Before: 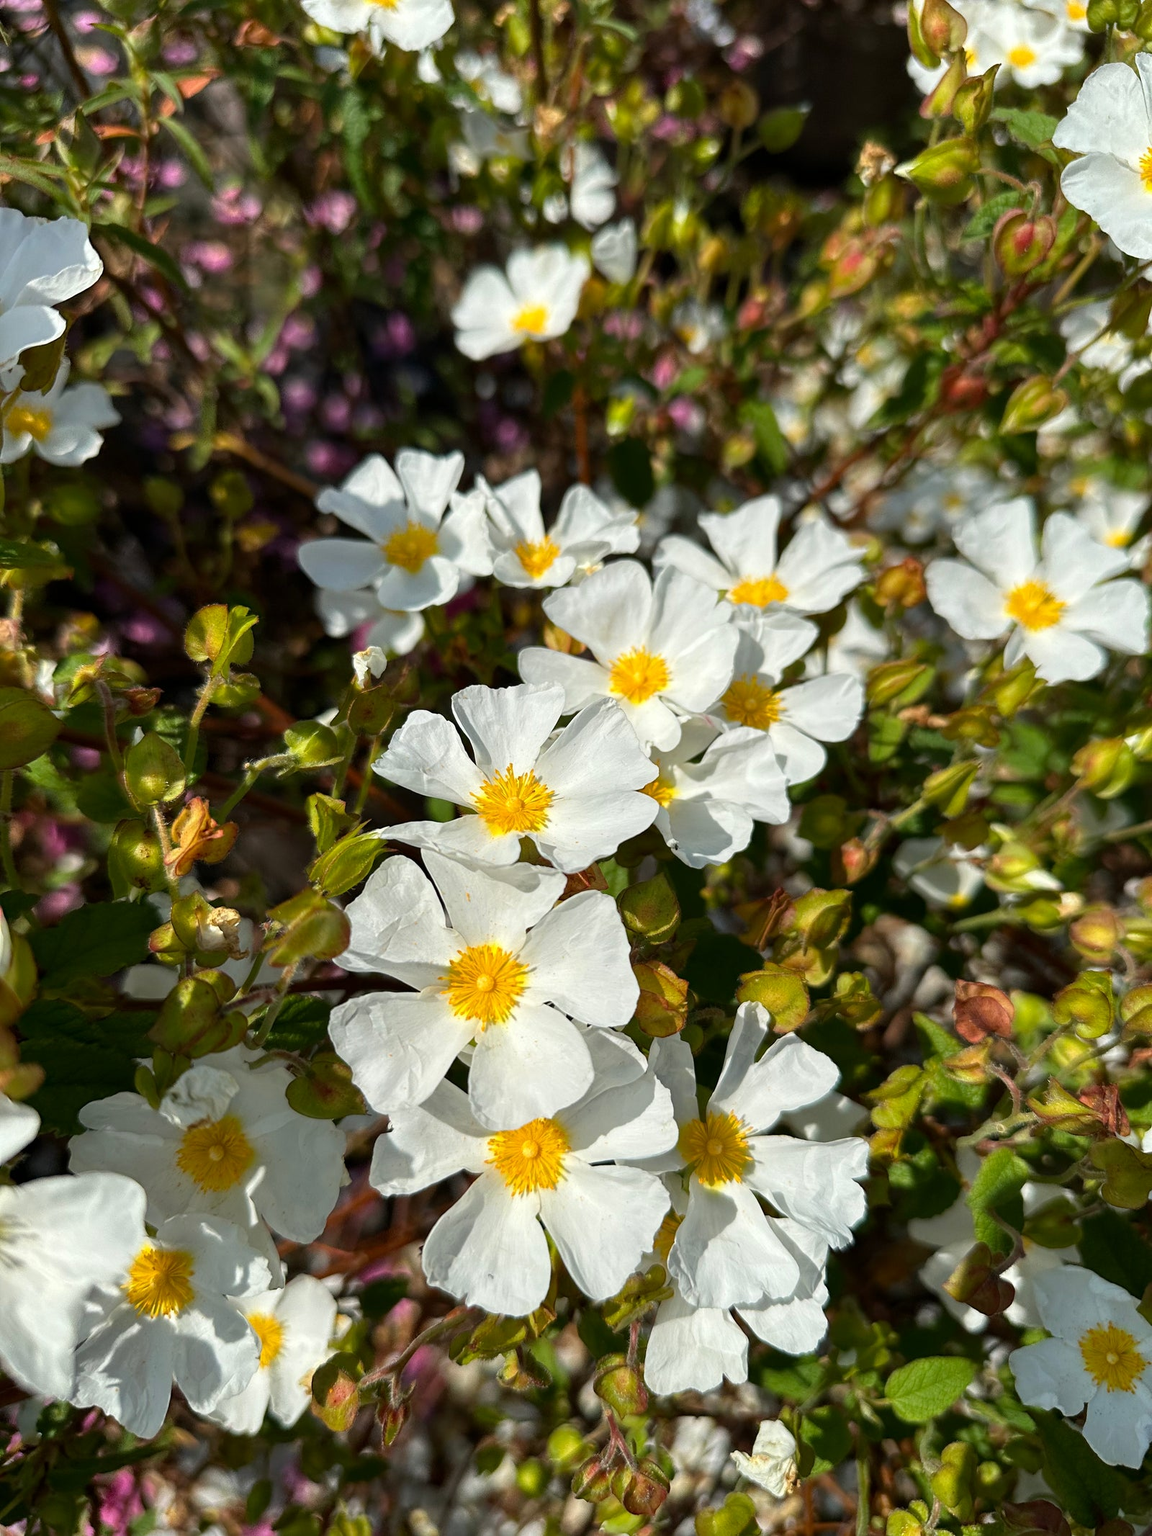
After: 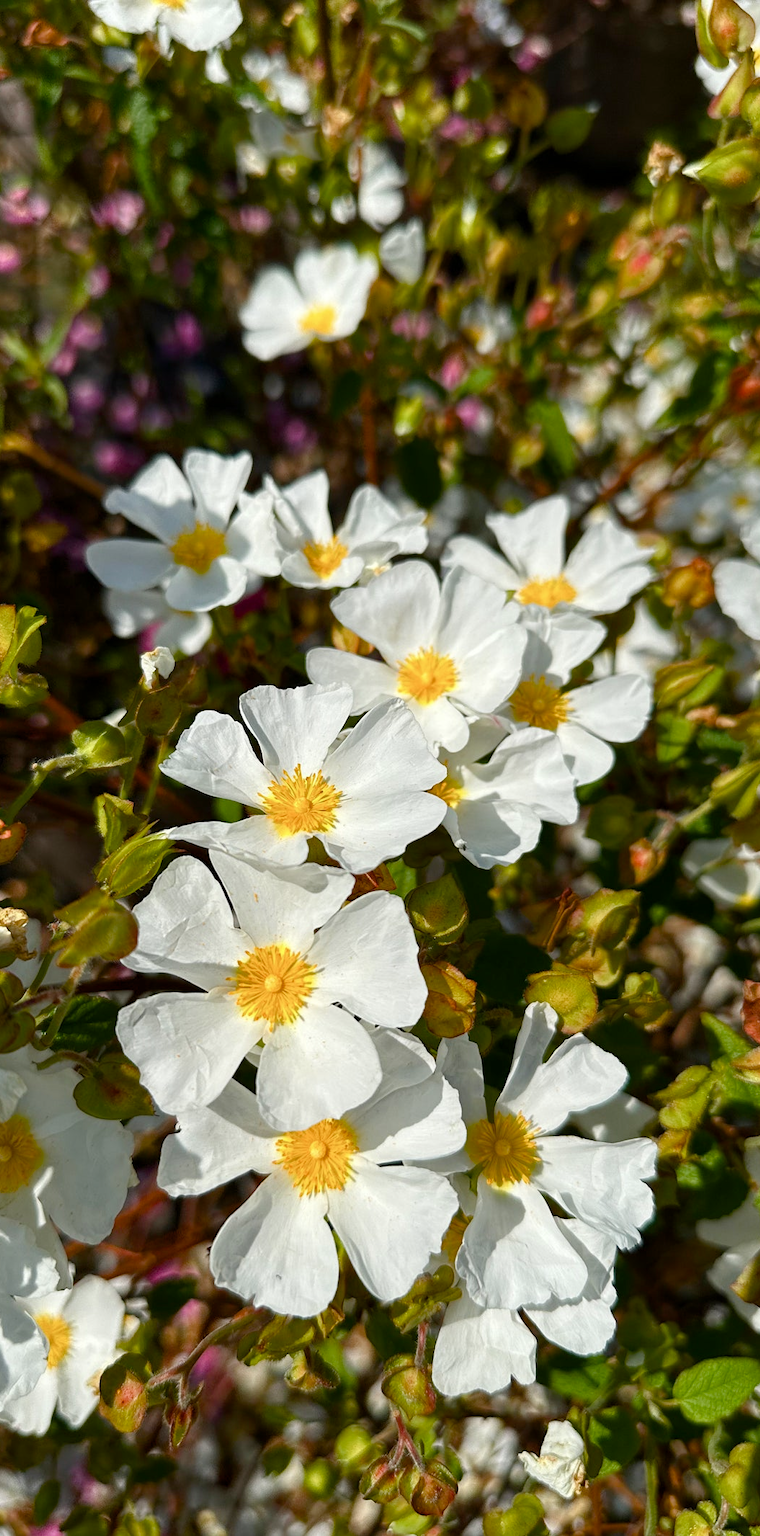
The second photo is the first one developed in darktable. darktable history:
crop and rotate: left 18.442%, right 15.508%
color balance rgb: perceptual saturation grading › global saturation 20%, perceptual saturation grading › highlights -25%, perceptual saturation grading › shadows 50%, global vibrance -25%
exposure: compensate highlight preservation false
